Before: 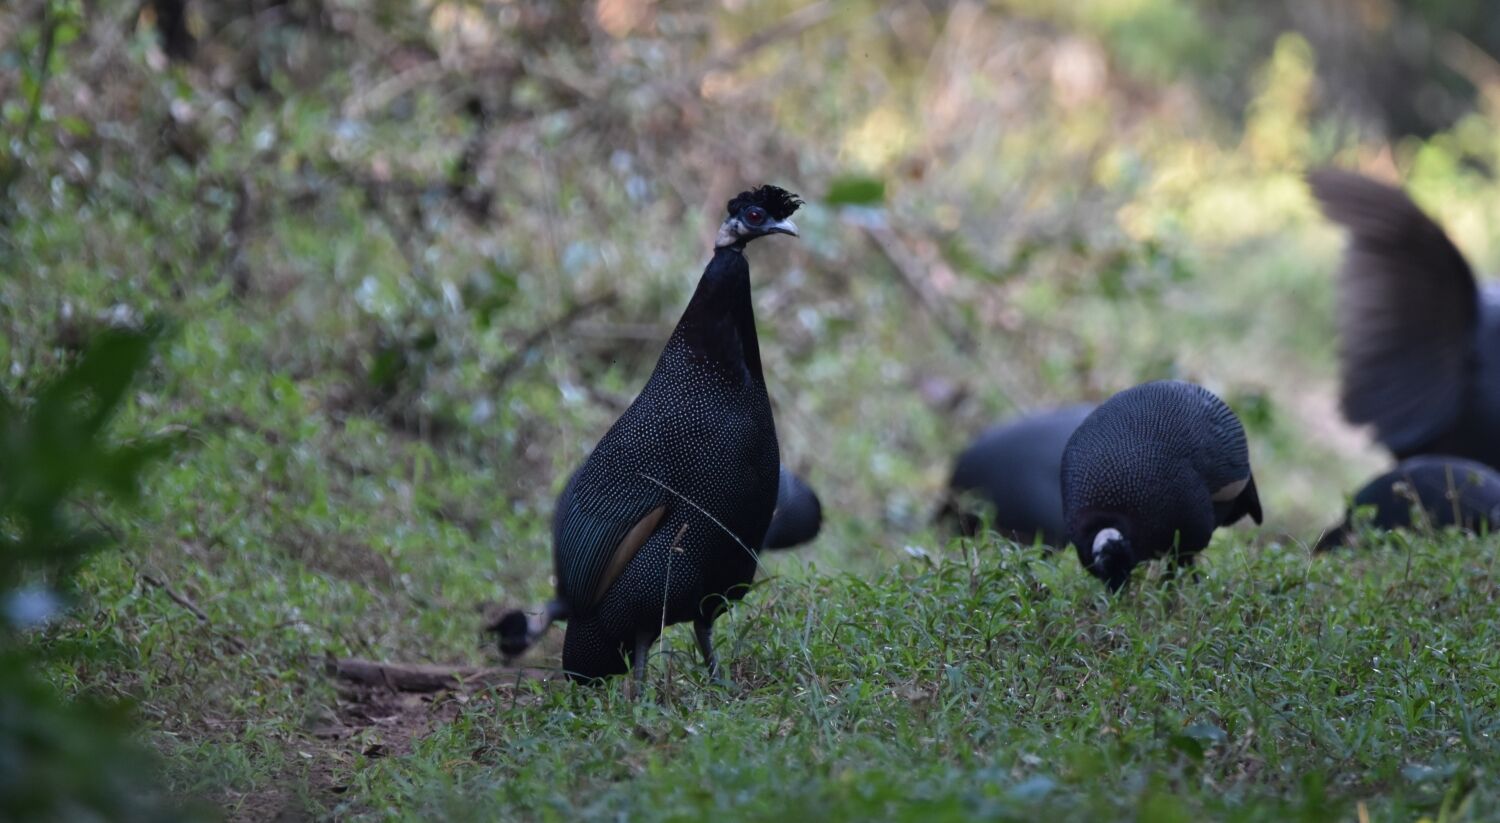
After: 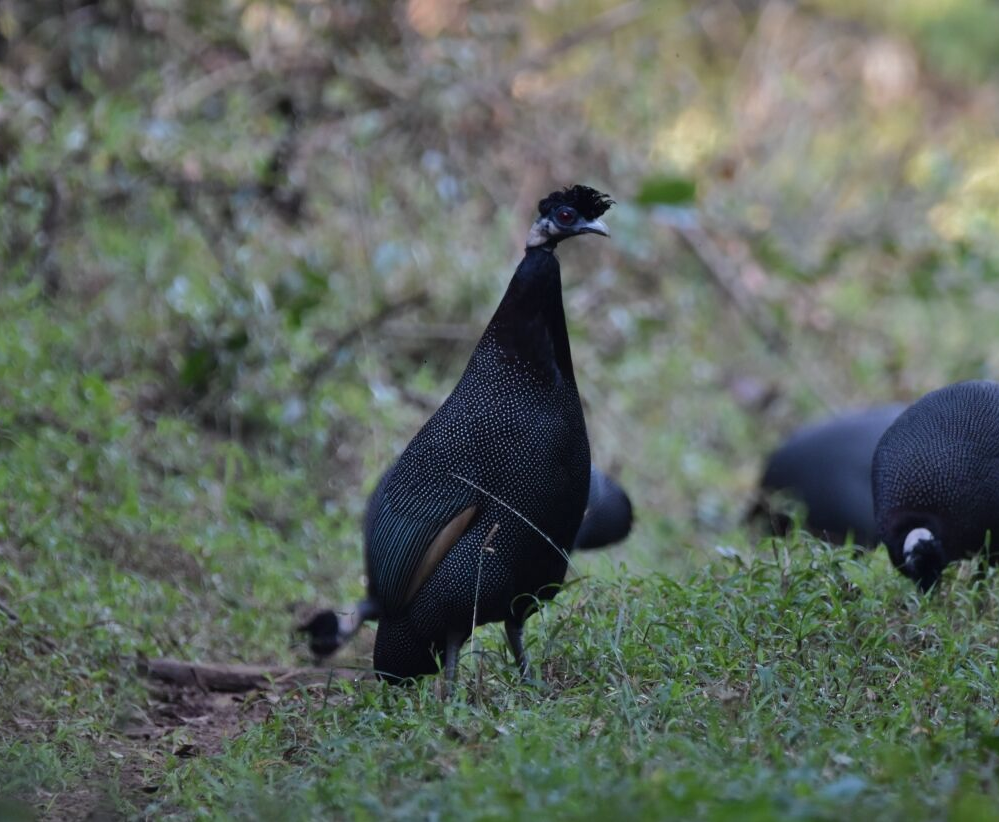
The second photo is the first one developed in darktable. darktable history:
white balance: red 0.986, blue 1.01
shadows and highlights: white point adjustment 0.05, highlights color adjustment 55.9%, soften with gaussian
crop and rotate: left 12.648%, right 20.685%
rgb curve: curves: ch0 [(0, 0) (0.175, 0.154) (0.785, 0.663) (1, 1)]
